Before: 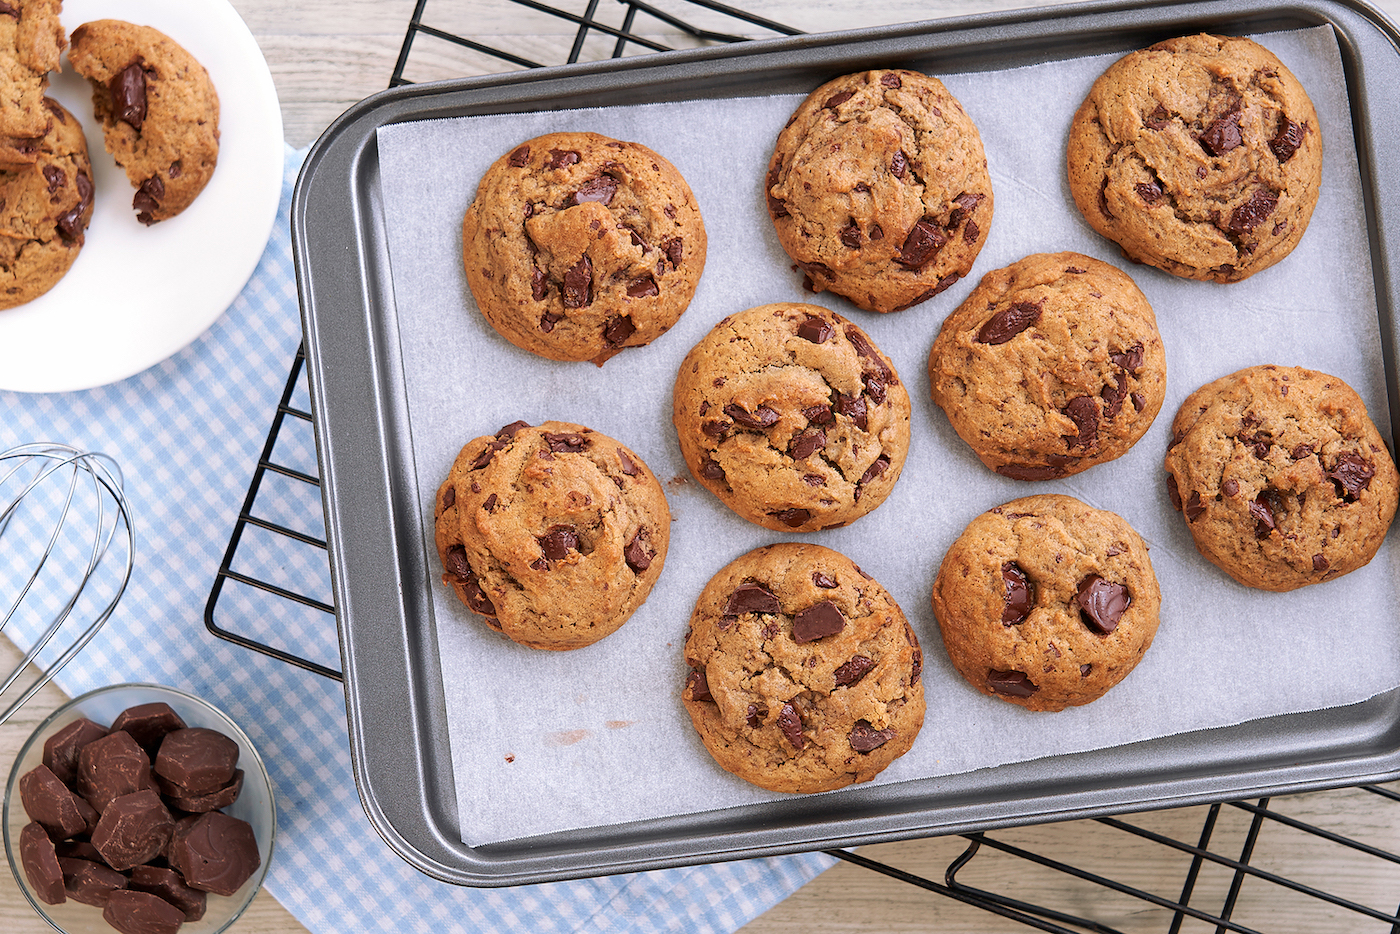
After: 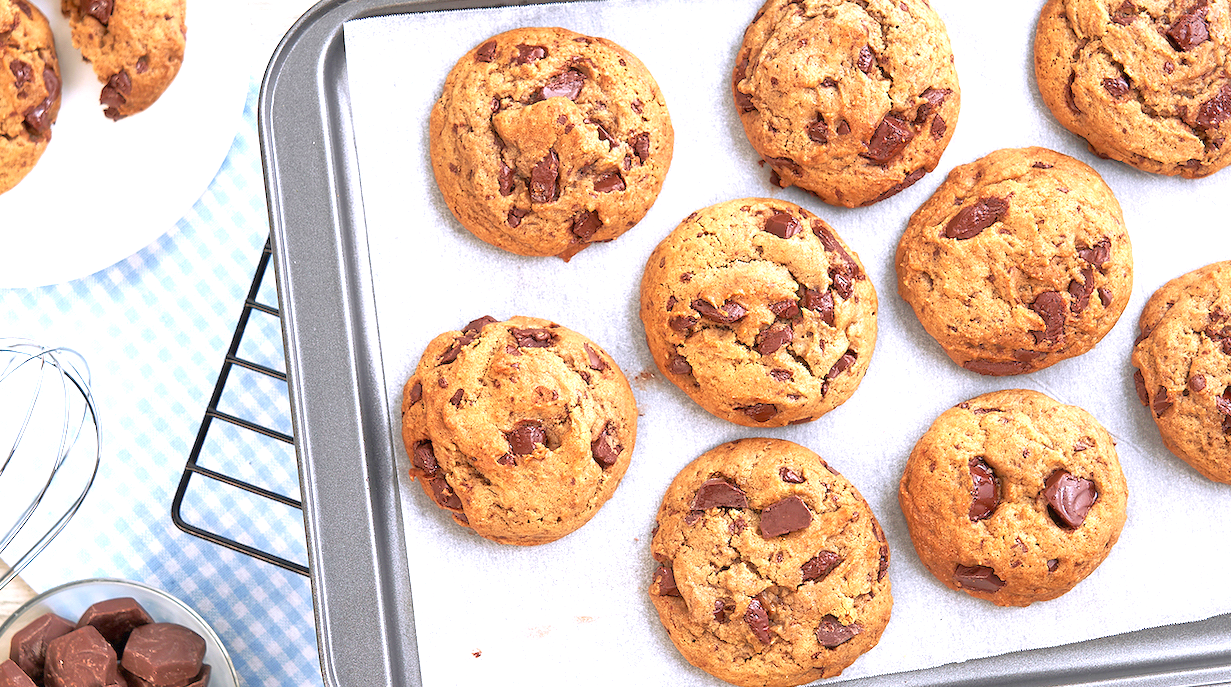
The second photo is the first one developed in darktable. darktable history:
tone equalizer: -8 EV -0.002 EV, -7 EV 0.005 EV, -6 EV -0.008 EV, -5 EV 0.007 EV, -4 EV -0.042 EV, -3 EV -0.233 EV, -2 EV -0.662 EV, -1 EV -0.983 EV, +0 EV -0.969 EV, smoothing diameter 2%, edges refinement/feathering 20, mask exposure compensation -1.57 EV, filter diffusion 5
exposure: black level correction 0, exposure 1.9 EV, compensate highlight preservation false
crop and rotate: left 2.425%, top 11.305%, right 9.6%, bottom 15.08%
